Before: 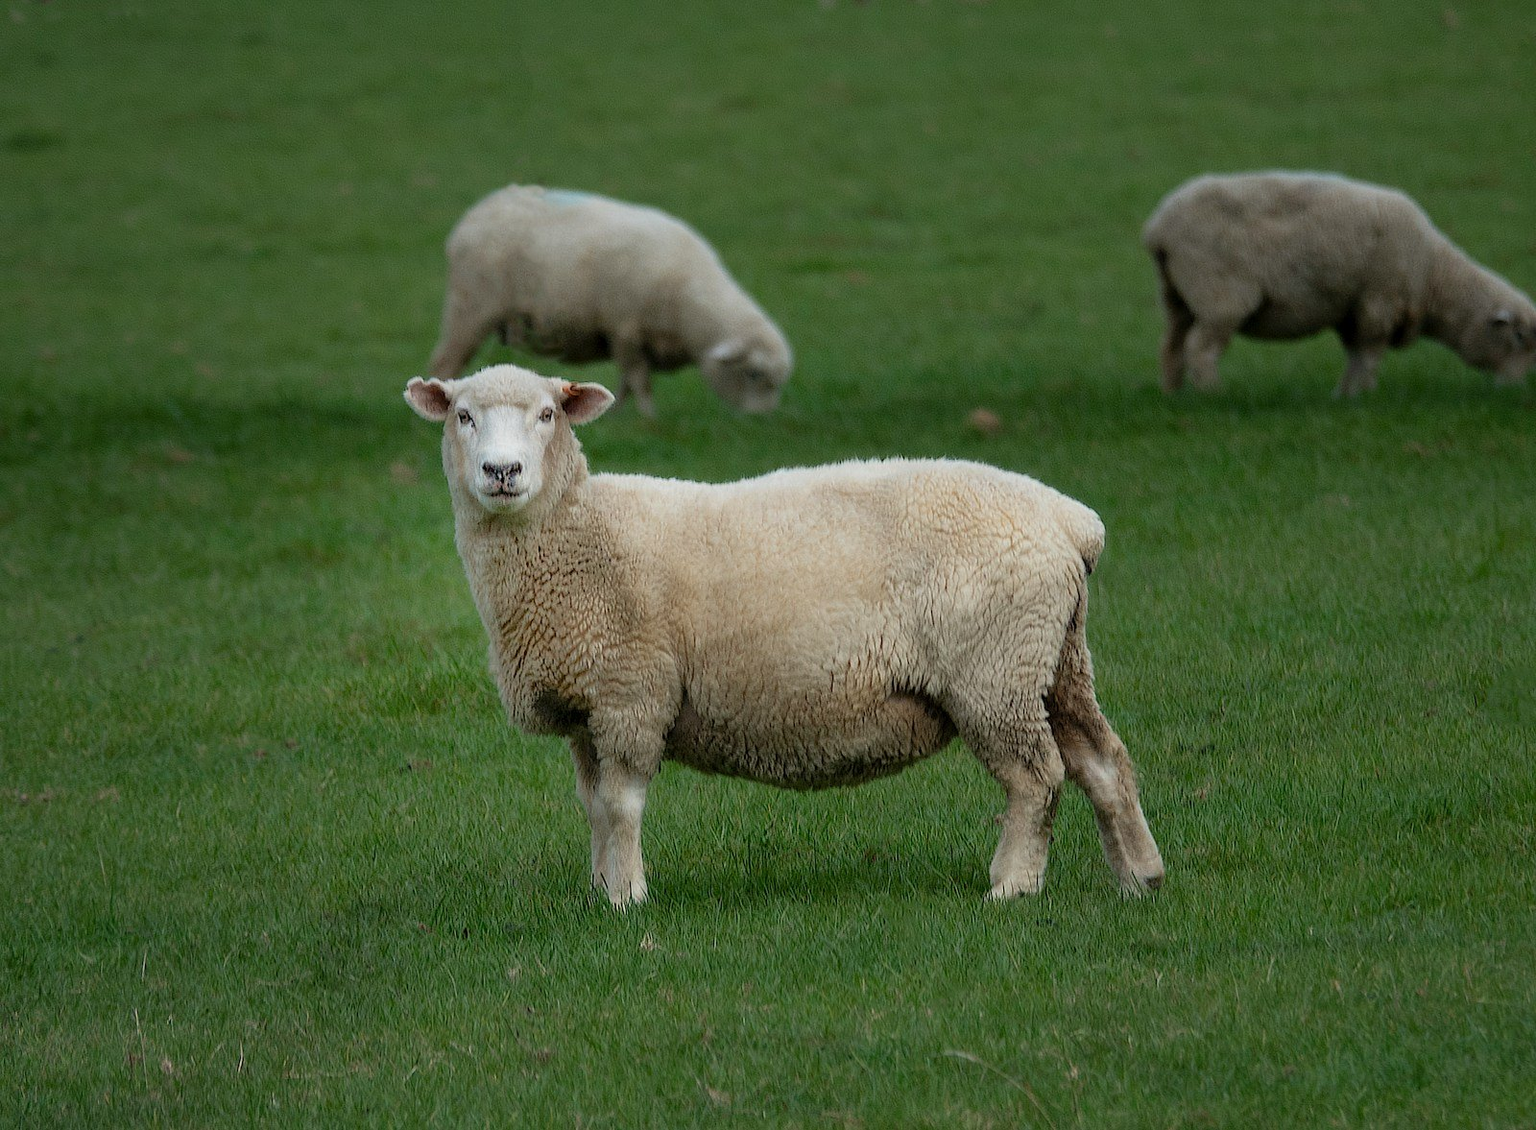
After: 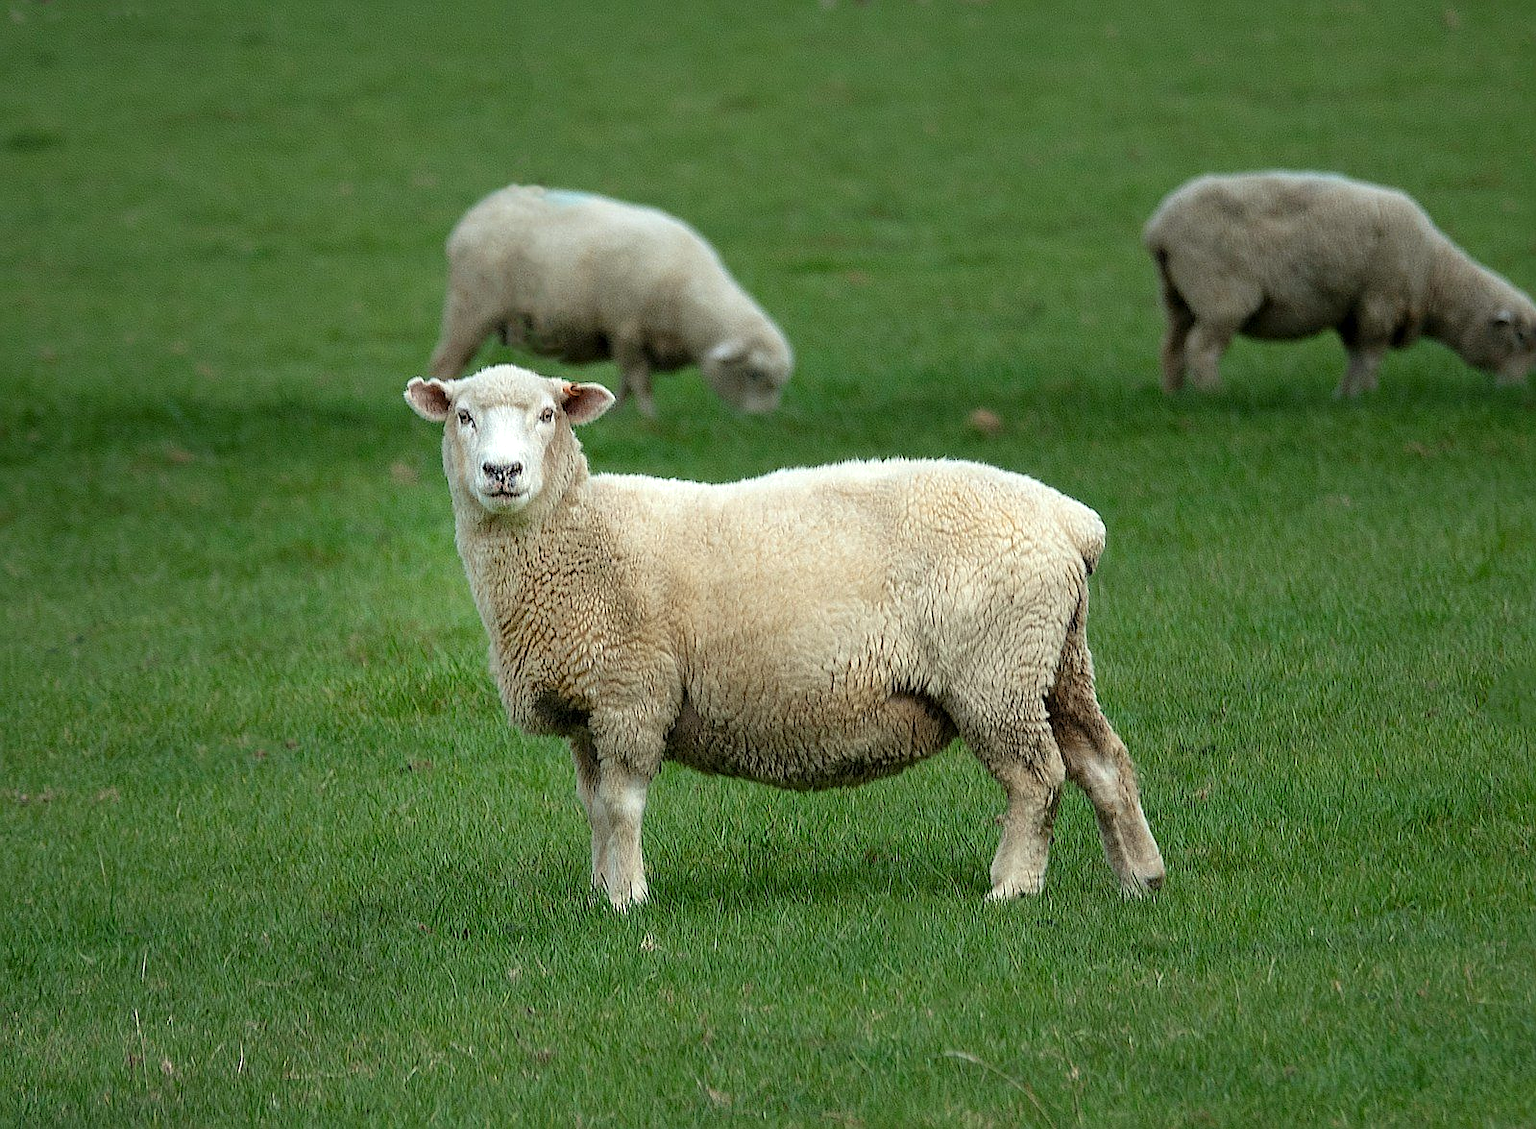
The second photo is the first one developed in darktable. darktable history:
color correction: highlights a* -2.61, highlights b* 2.5
exposure: exposure 0.61 EV, compensate exposure bias true, compensate highlight preservation false
sharpen: on, module defaults
tone equalizer: edges refinement/feathering 500, mask exposure compensation -1.57 EV, preserve details no
